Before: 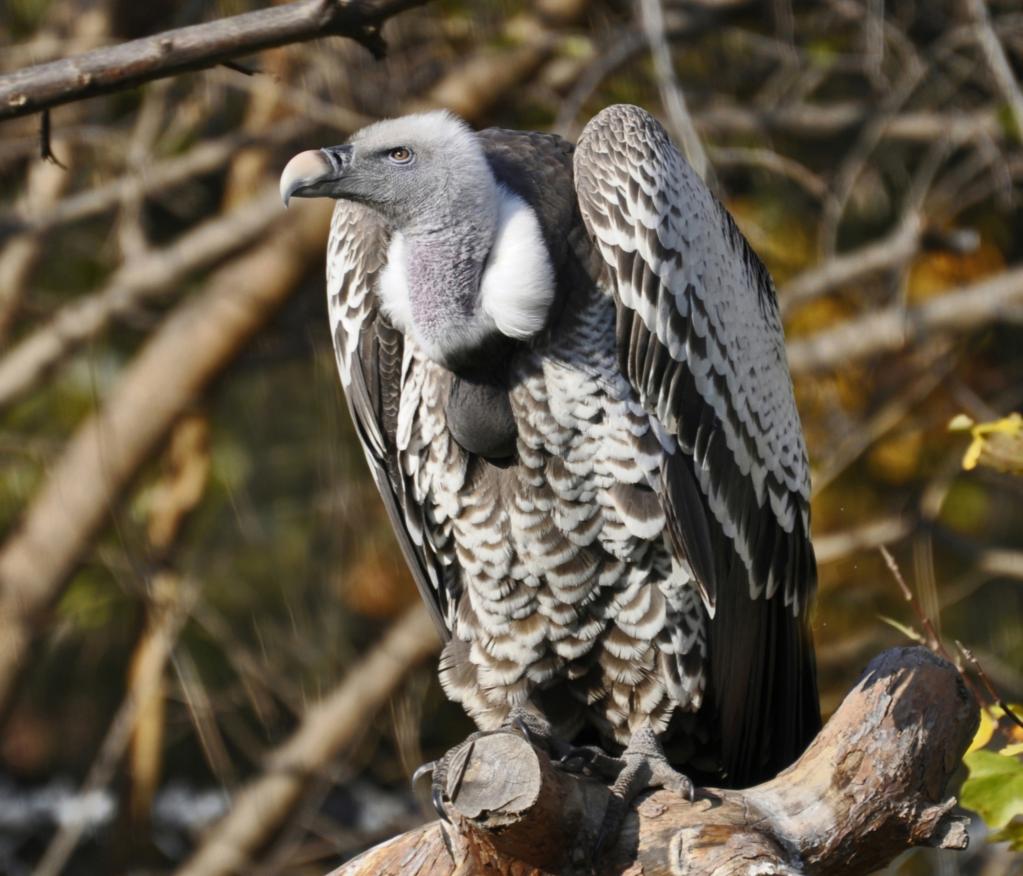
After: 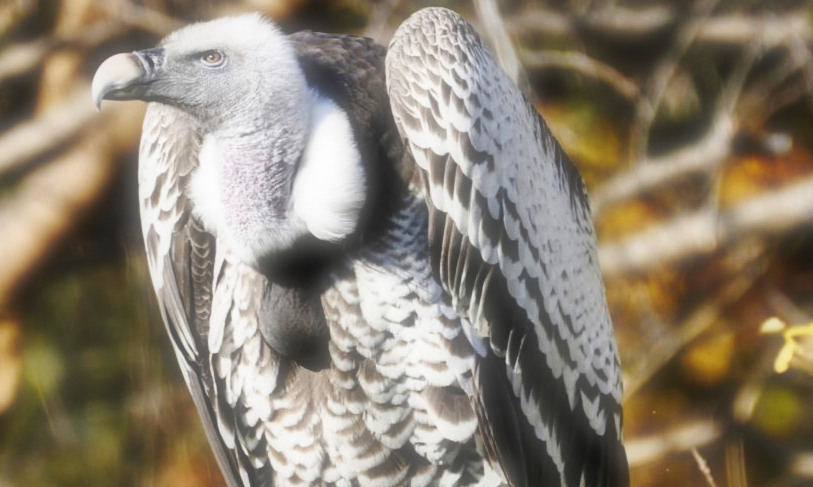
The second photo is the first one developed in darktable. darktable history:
crop: left 18.38%, top 11.092%, right 2.134%, bottom 33.217%
soften: size 60.24%, saturation 65.46%, brightness 0.506 EV, mix 25.7%
color balance: mode lift, gamma, gain (sRGB)
base curve: curves: ch0 [(0, 0) (0.028, 0.03) (0.121, 0.232) (0.46, 0.748) (0.859, 0.968) (1, 1)], preserve colors none
